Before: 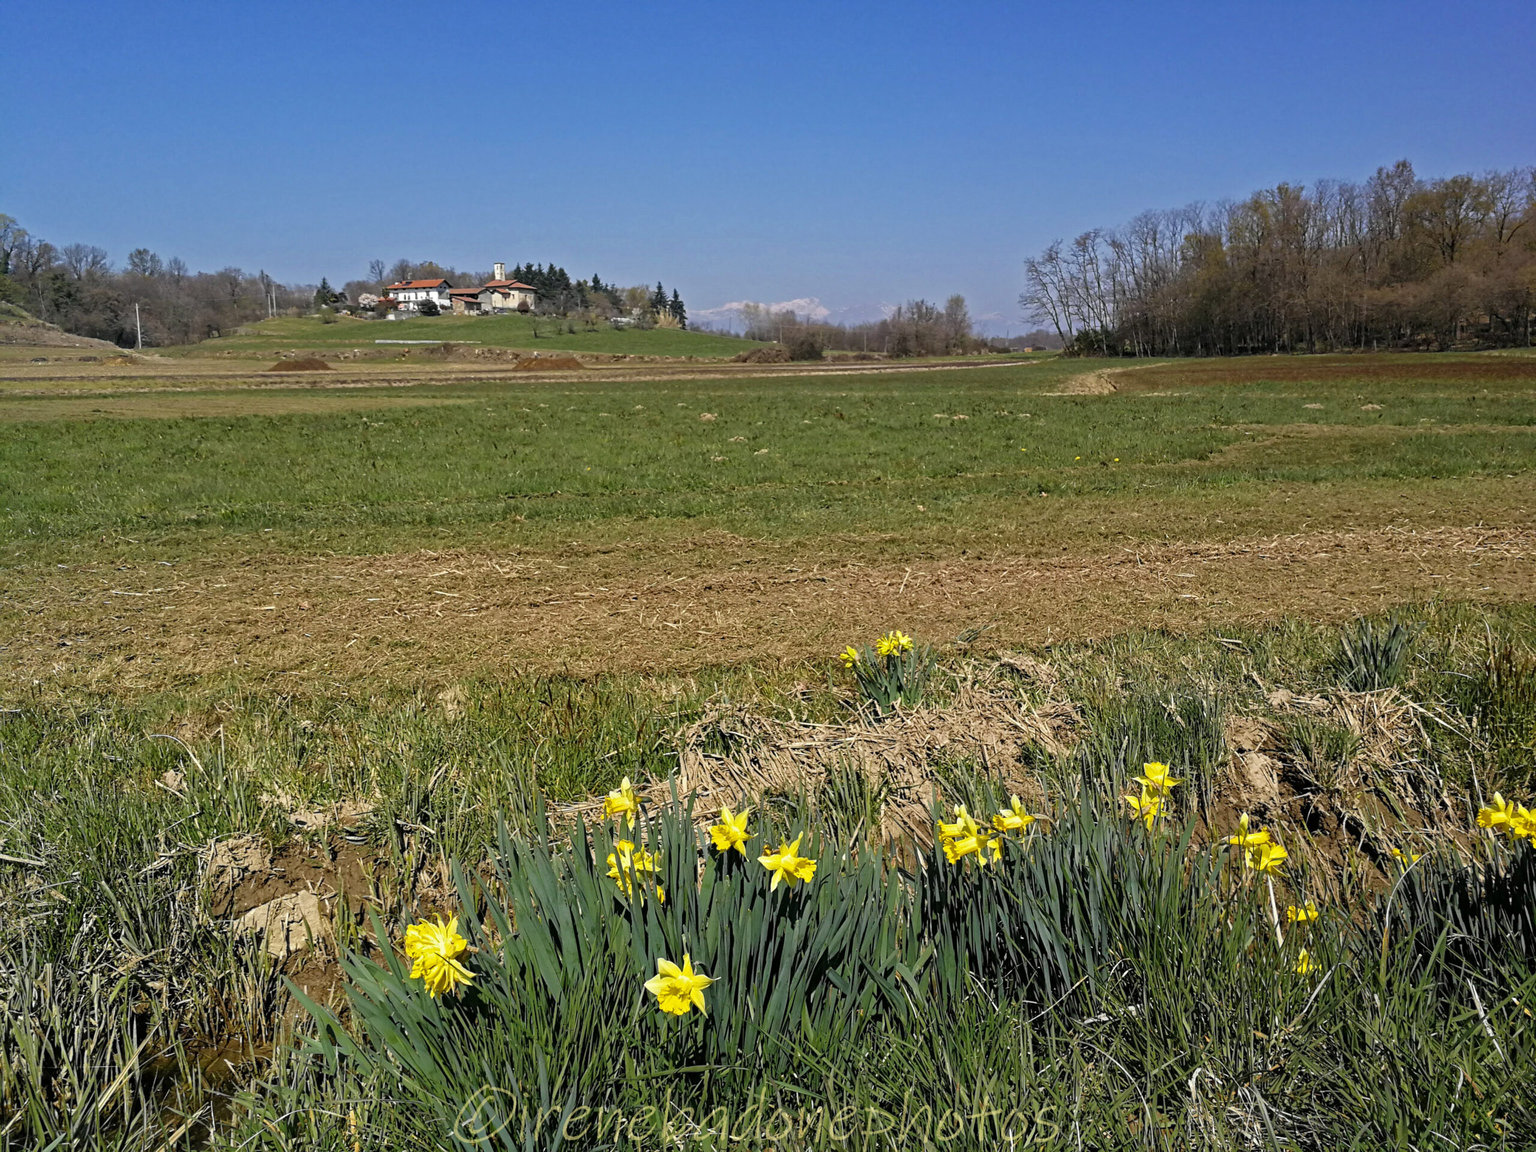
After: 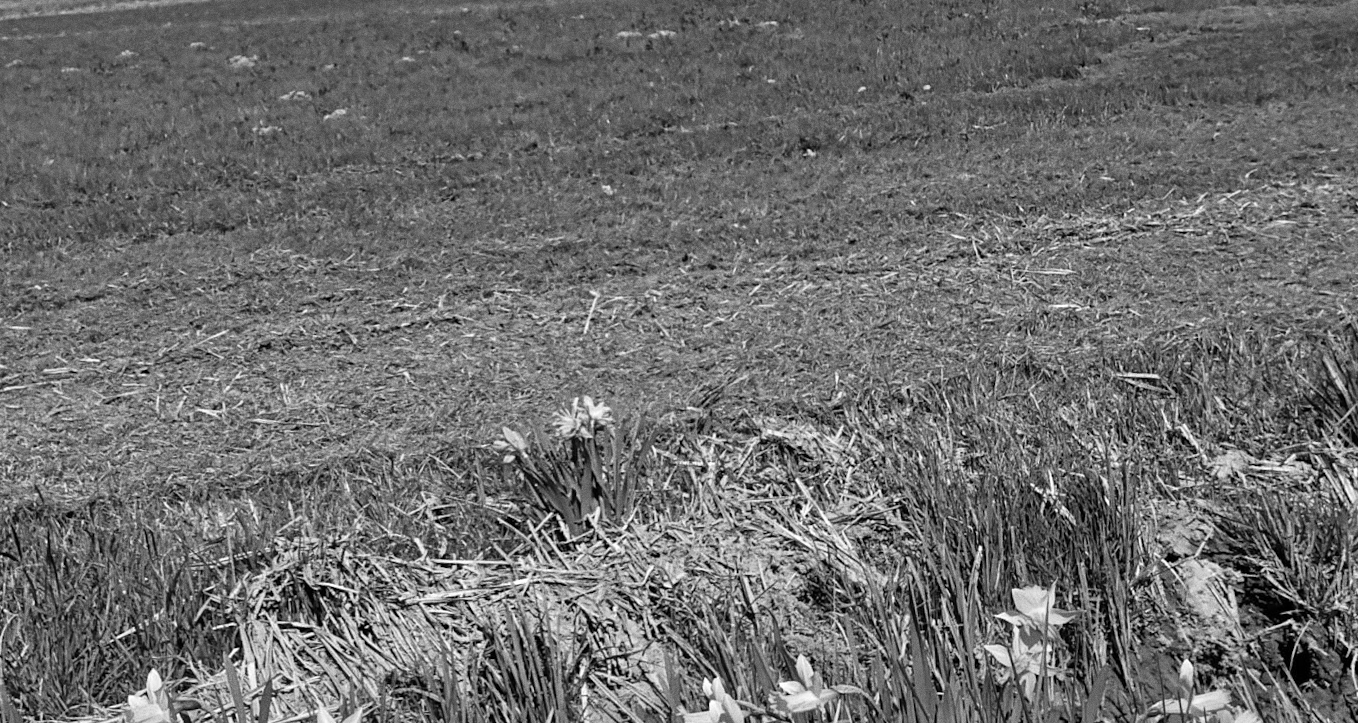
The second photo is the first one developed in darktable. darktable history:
grain: coarseness 0.47 ISO
color zones: curves: ch0 [(0, 0.613) (0.01, 0.613) (0.245, 0.448) (0.498, 0.529) (0.642, 0.665) (0.879, 0.777) (0.99, 0.613)]; ch1 [(0, 0) (0.143, 0) (0.286, 0) (0.429, 0) (0.571, 0) (0.714, 0) (0.857, 0)], mix -93.41%
color calibration: output gray [0.22, 0.42, 0.37, 0], gray › normalize channels true, illuminant same as pipeline (D50), adaptation XYZ, x 0.346, y 0.359, gamut compression 0
crop: left 36.607%, top 34.735%, right 13.146%, bottom 30.611%
rotate and perspective: rotation -4.2°, shear 0.006, automatic cropping off
levels: mode automatic, black 0.023%, white 99.97%, levels [0.062, 0.494, 0.925]
